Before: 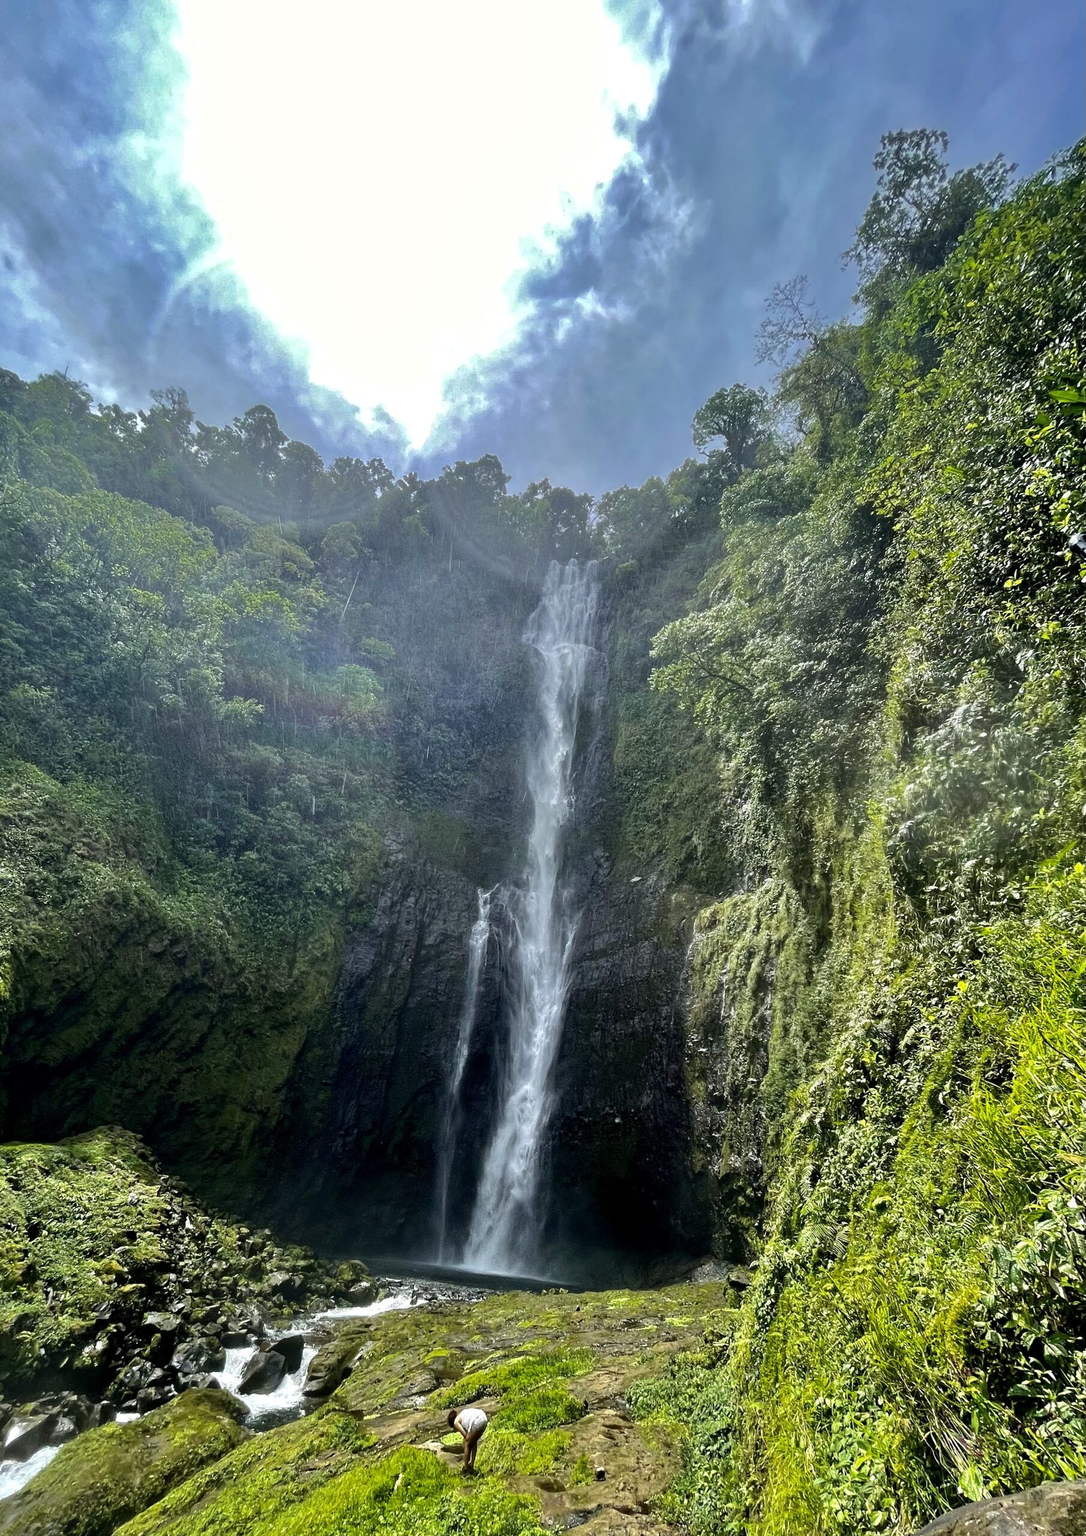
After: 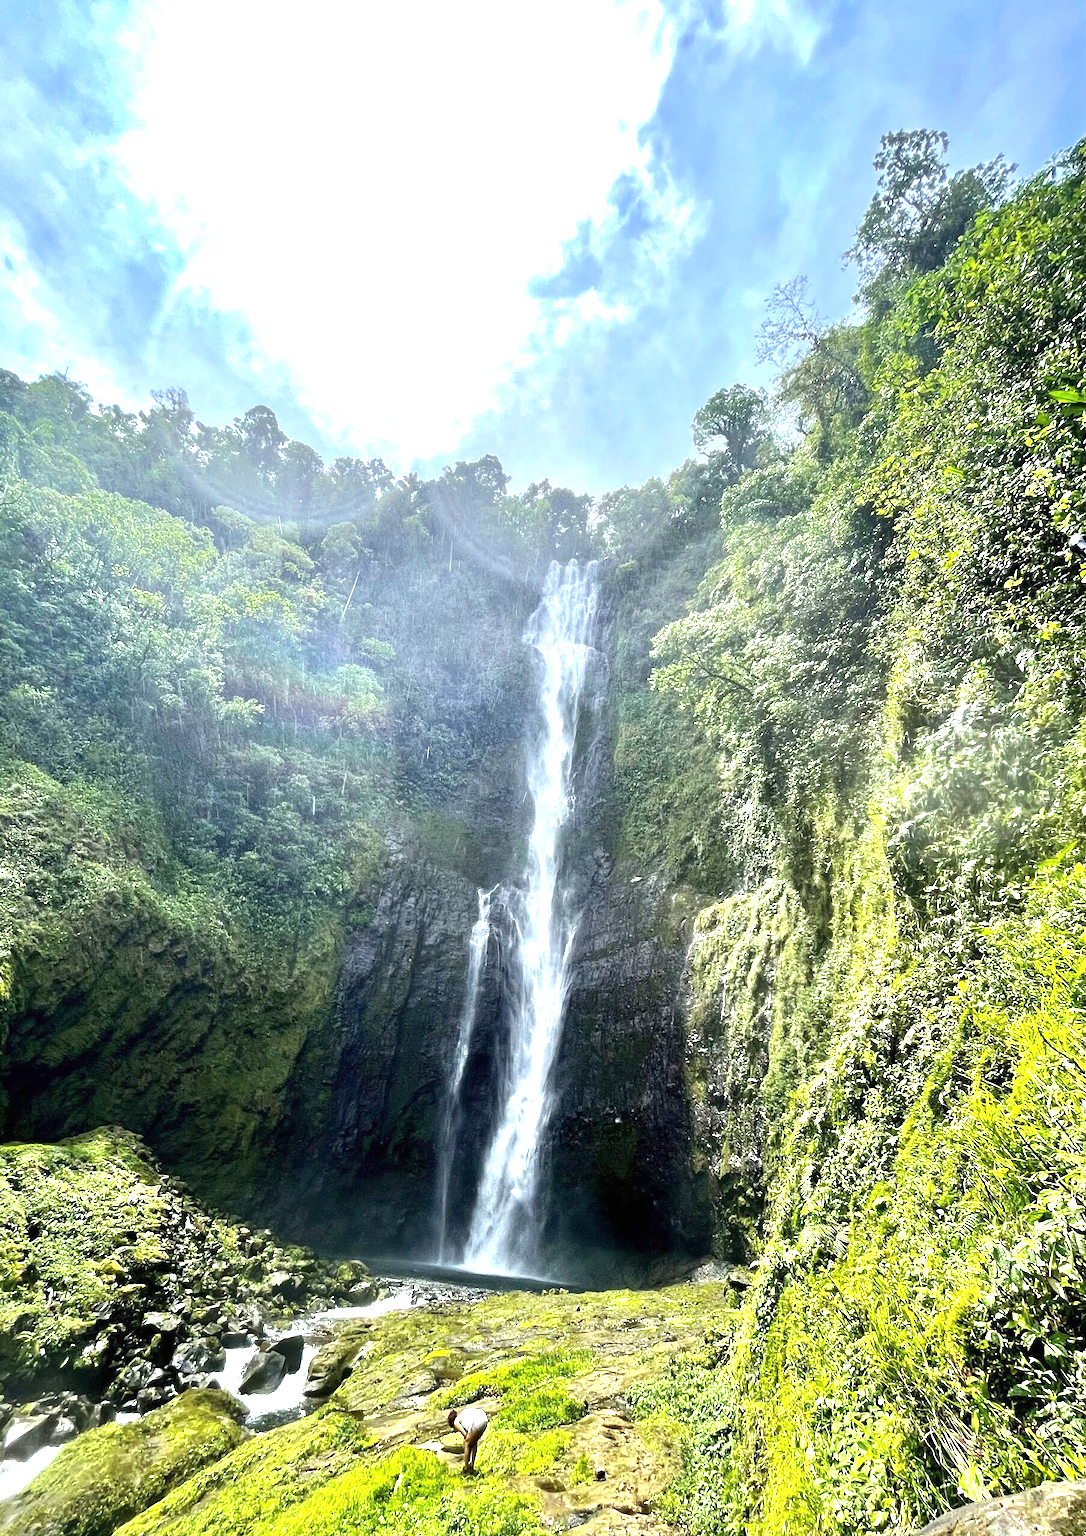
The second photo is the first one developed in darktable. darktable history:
exposure: black level correction 0, exposure 1.463 EV, compensate highlight preservation false
